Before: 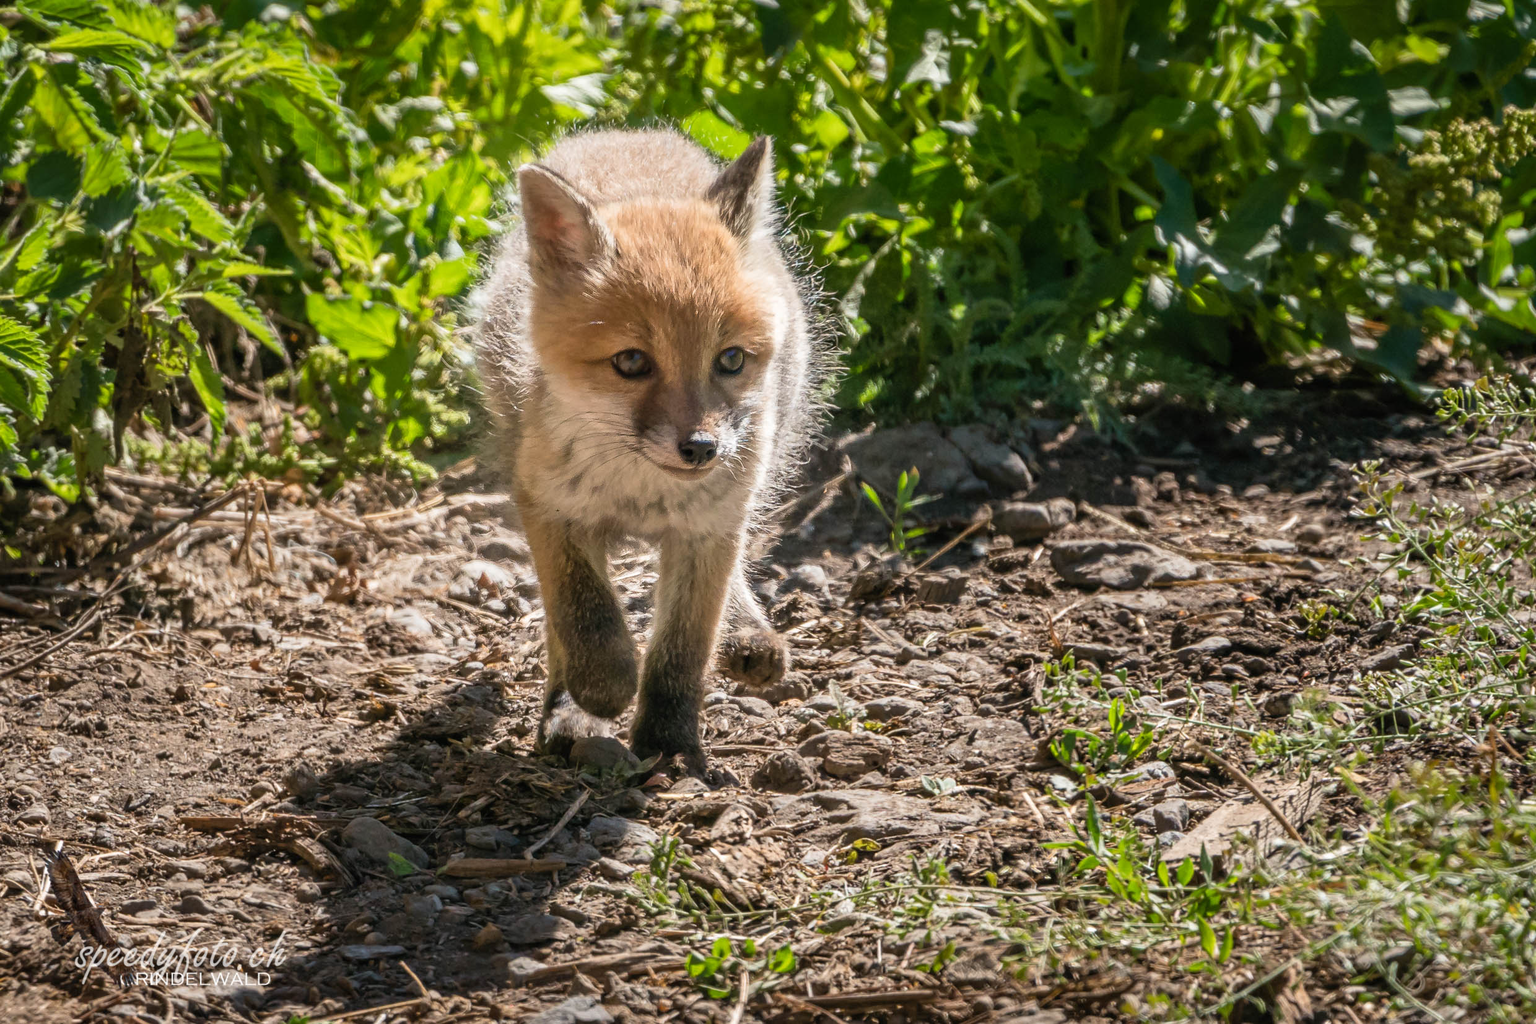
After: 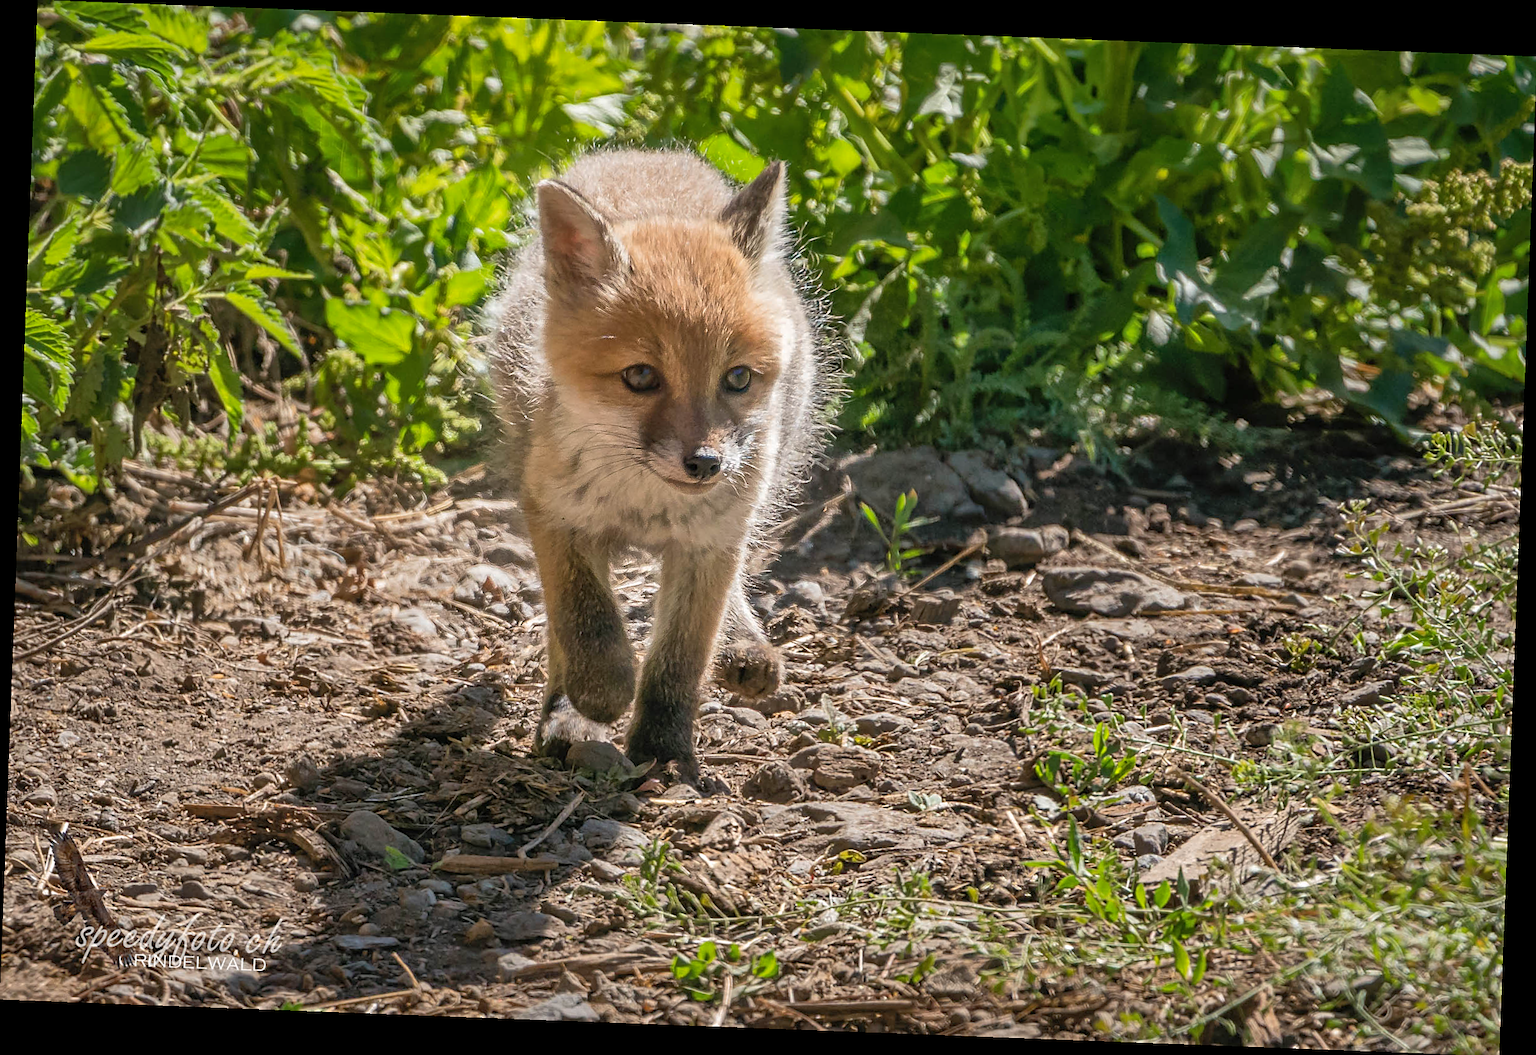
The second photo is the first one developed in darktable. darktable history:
rotate and perspective: rotation 2.17°, automatic cropping off
shadows and highlights: on, module defaults
sharpen: on, module defaults
